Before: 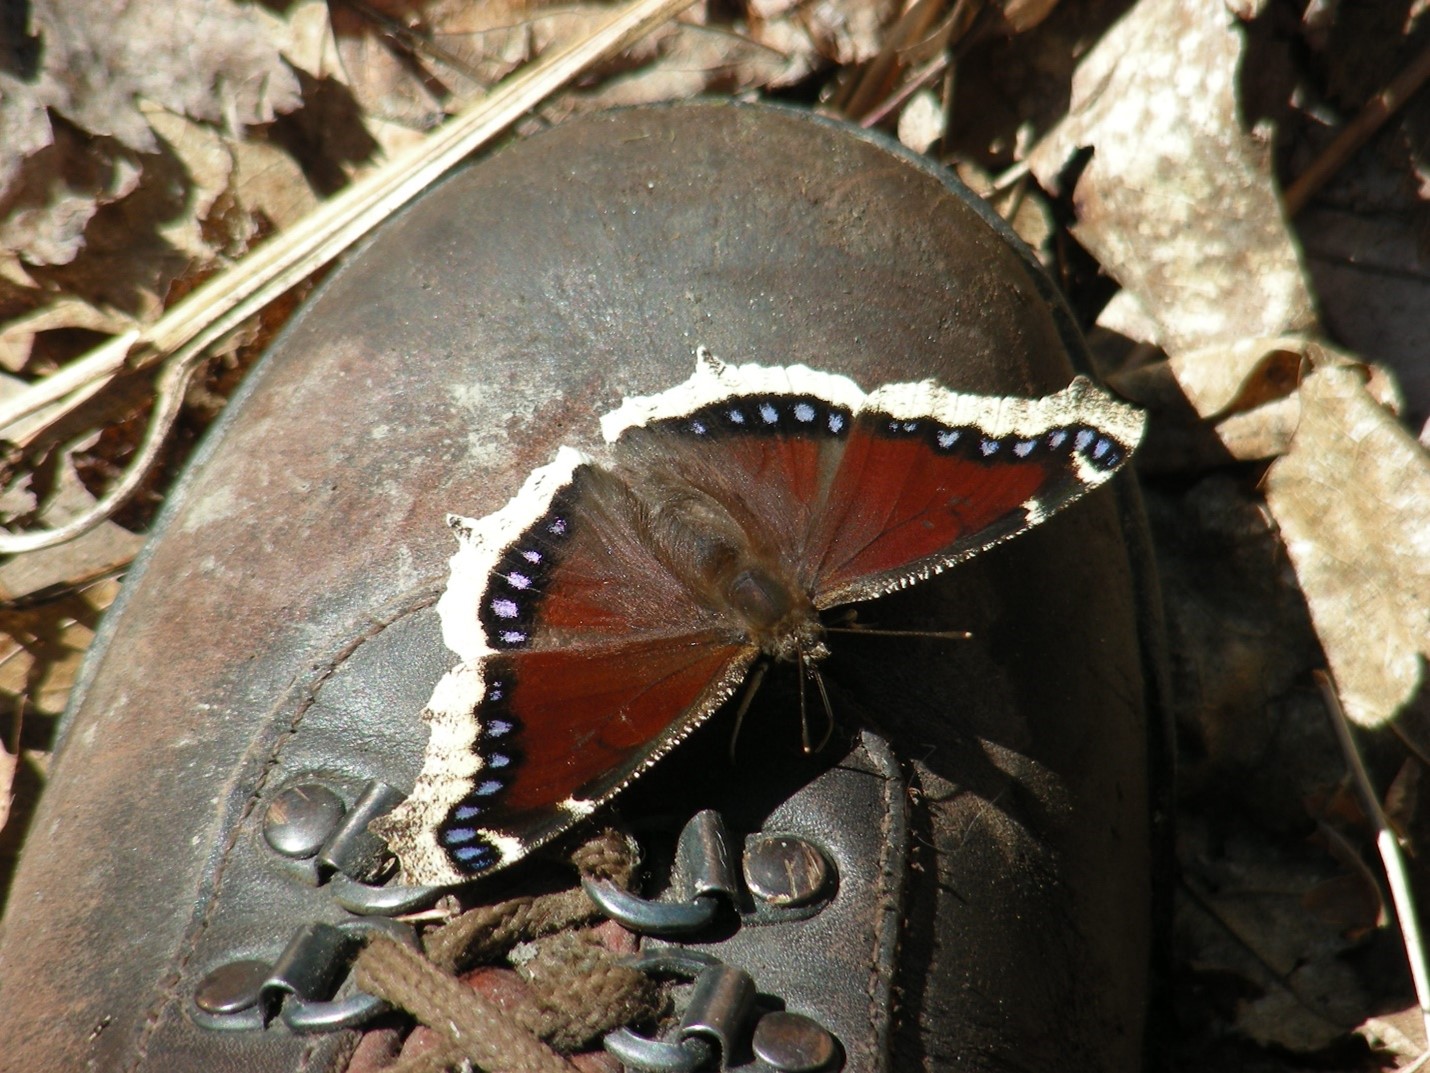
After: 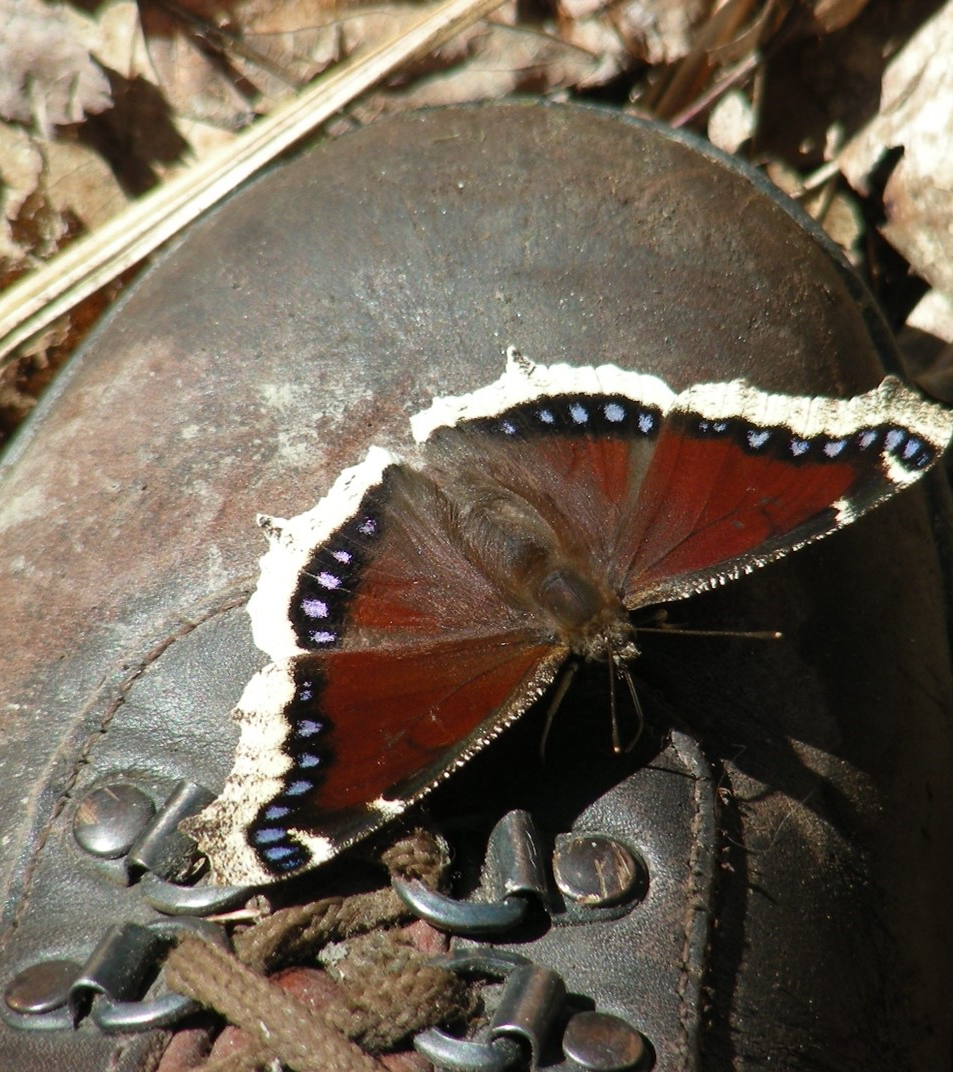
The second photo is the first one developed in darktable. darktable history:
crop and rotate: left 13.344%, right 19.984%
